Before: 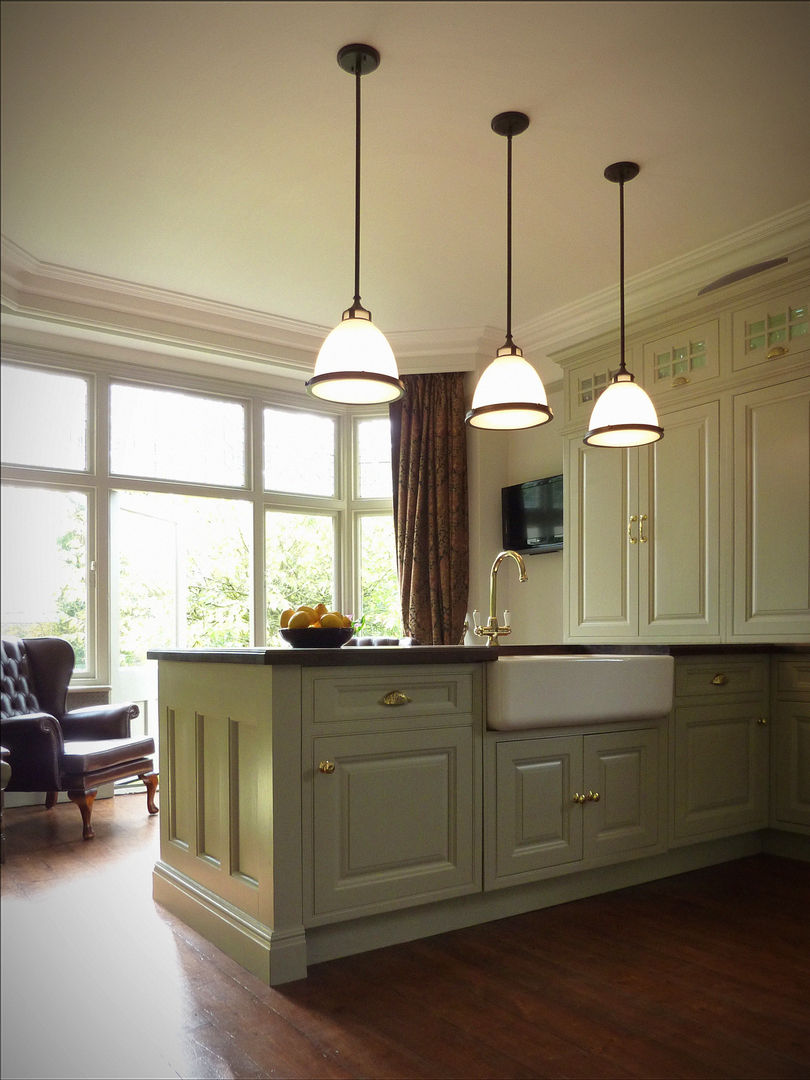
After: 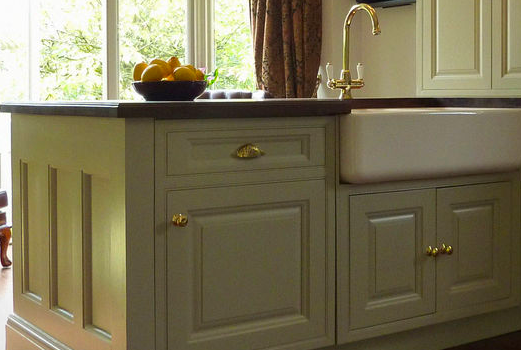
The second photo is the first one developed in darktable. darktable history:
crop: left 18.176%, top 50.657%, right 17.487%, bottom 16.845%
color balance rgb: perceptual saturation grading › global saturation 19.559%
